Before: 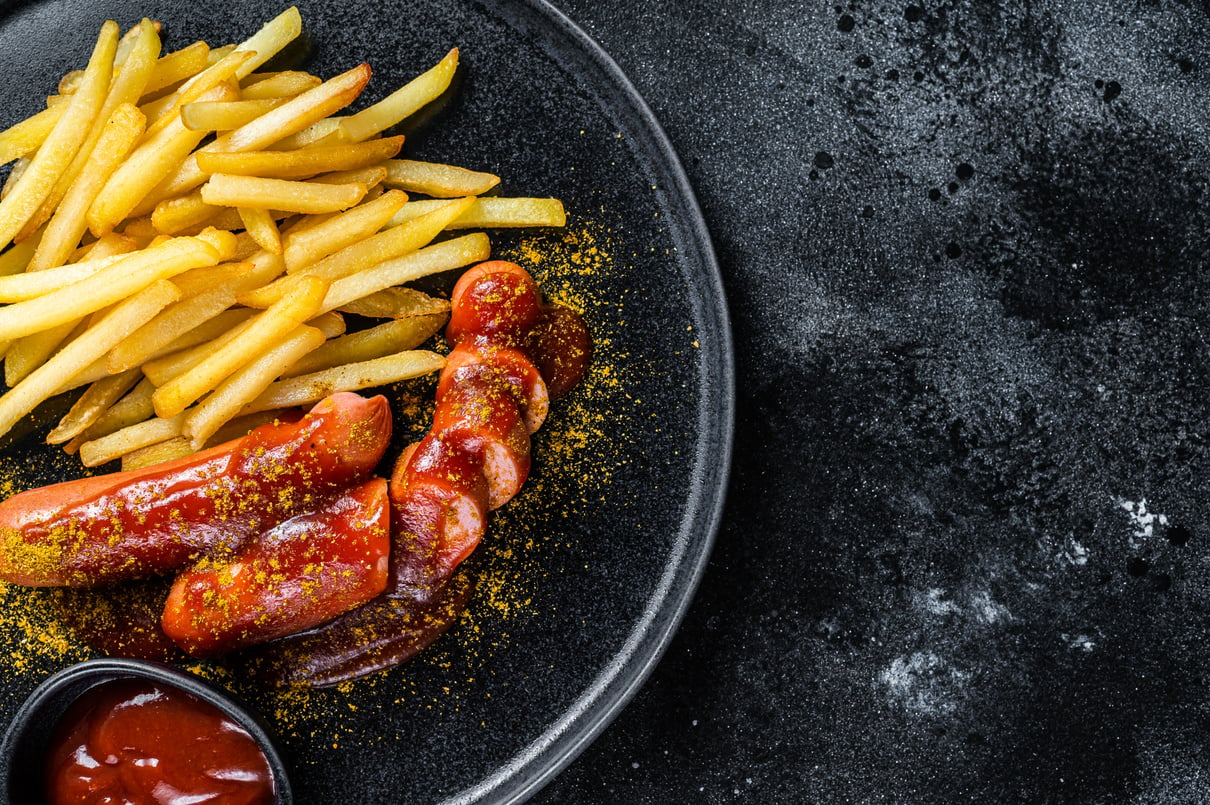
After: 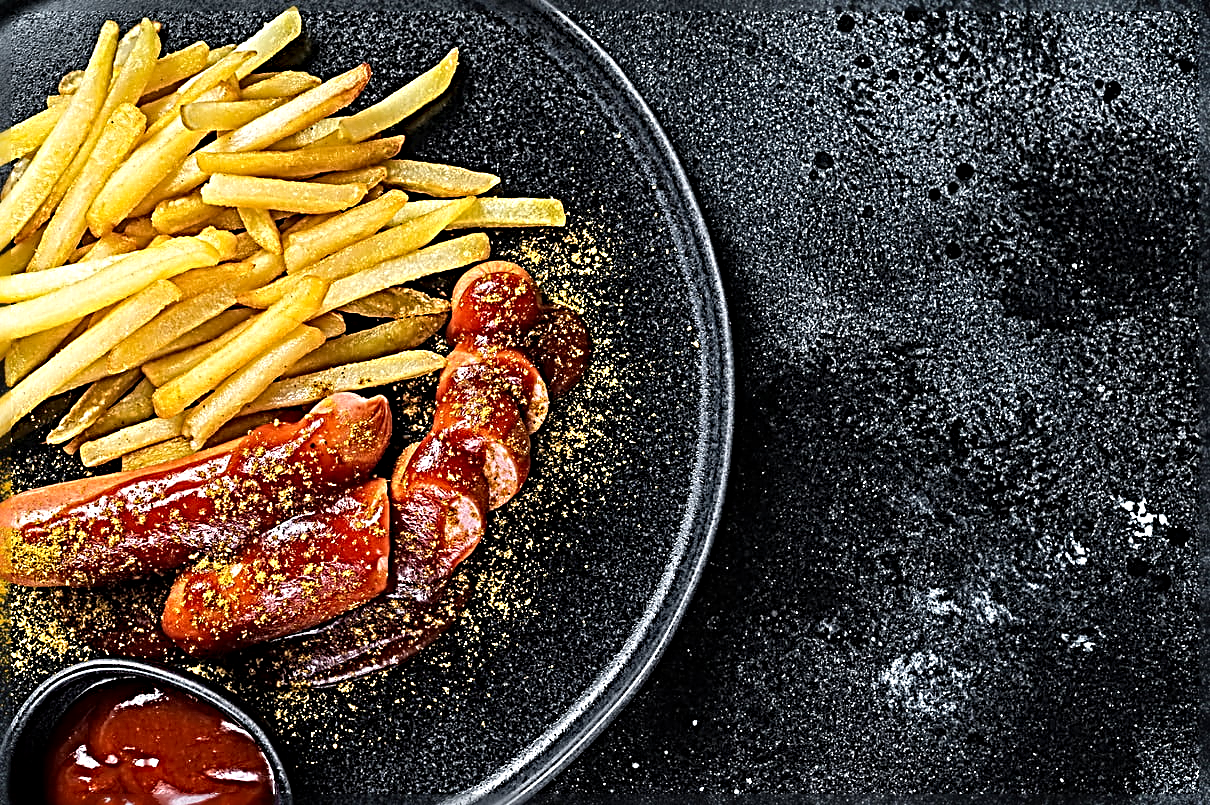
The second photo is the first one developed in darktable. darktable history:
exposure: black level correction 0.001, exposure 0.14 EV, compensate highlight preservation false
sharpen: radius 4.001, amount 2
